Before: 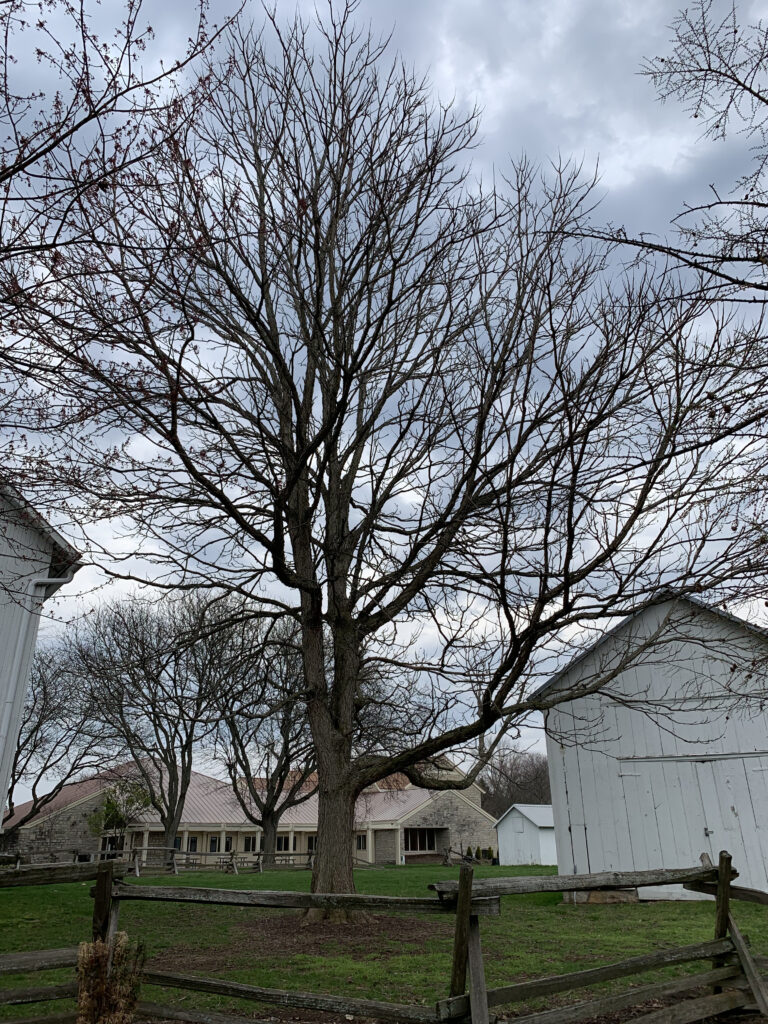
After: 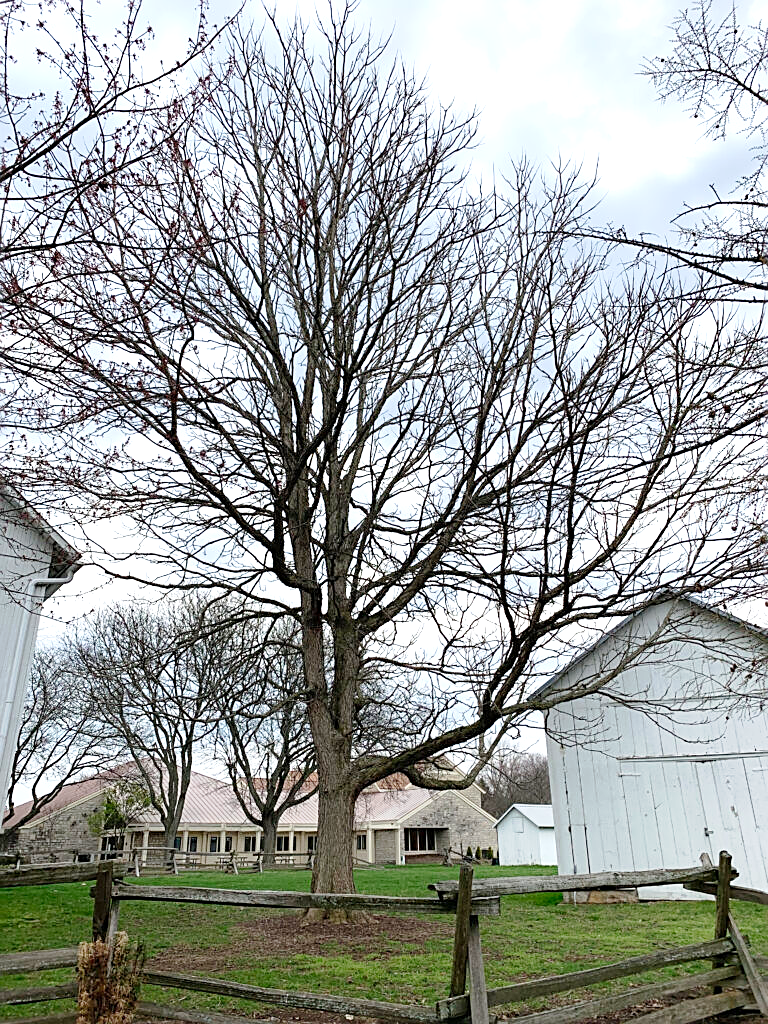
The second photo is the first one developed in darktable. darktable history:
tone curve: curves: ch0 [(0, 0) (0.003, 0.004) (0.011, 0.015) (0.025, 0.033) (0.044, 0.058) (0.069, 0.091) (0.1, 0.131) (0.136, 0.178) (0.177, 0.232) (0.224, 0.294) (0.277, 0.362) (0.335, 0.434) (0.399, 0.512) (0.468, 0.582) (0.543, 0.646) (0.623, 0.713) (0.709, 0.783) (0.801, 0.876) (0.898, 0.938) (1, 1)], preserve colors none
sharpen: on, module defaults
exposure: black level correction 0, exposure 0.877 EV, compensate exposure bias true, compensate highlight preservation false
